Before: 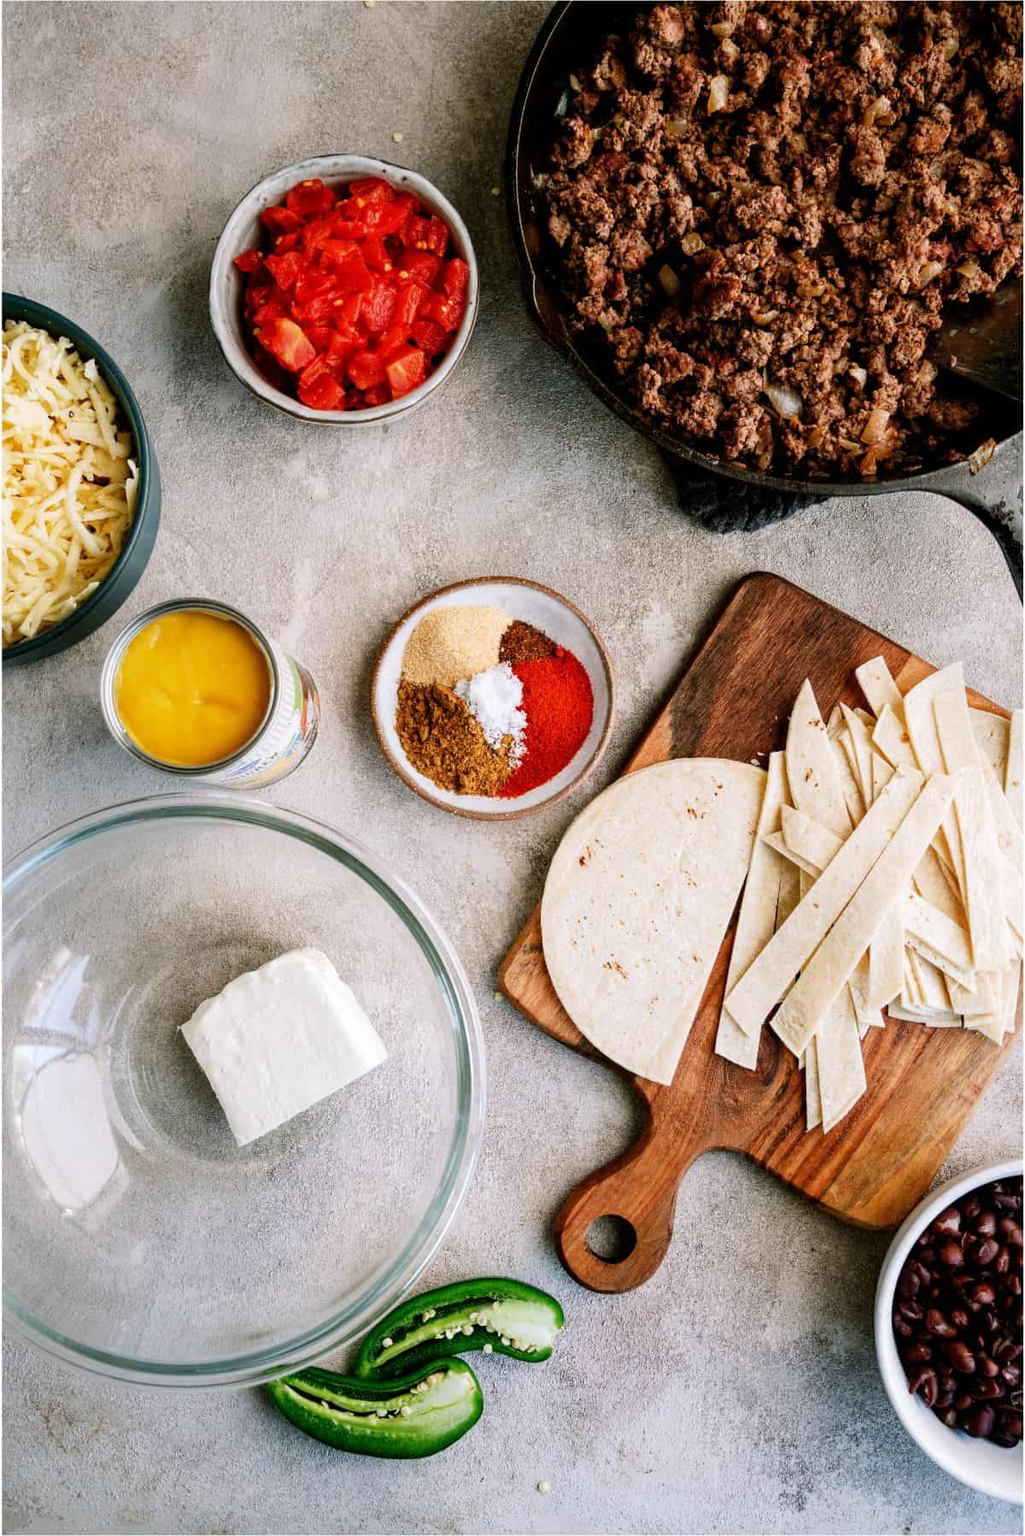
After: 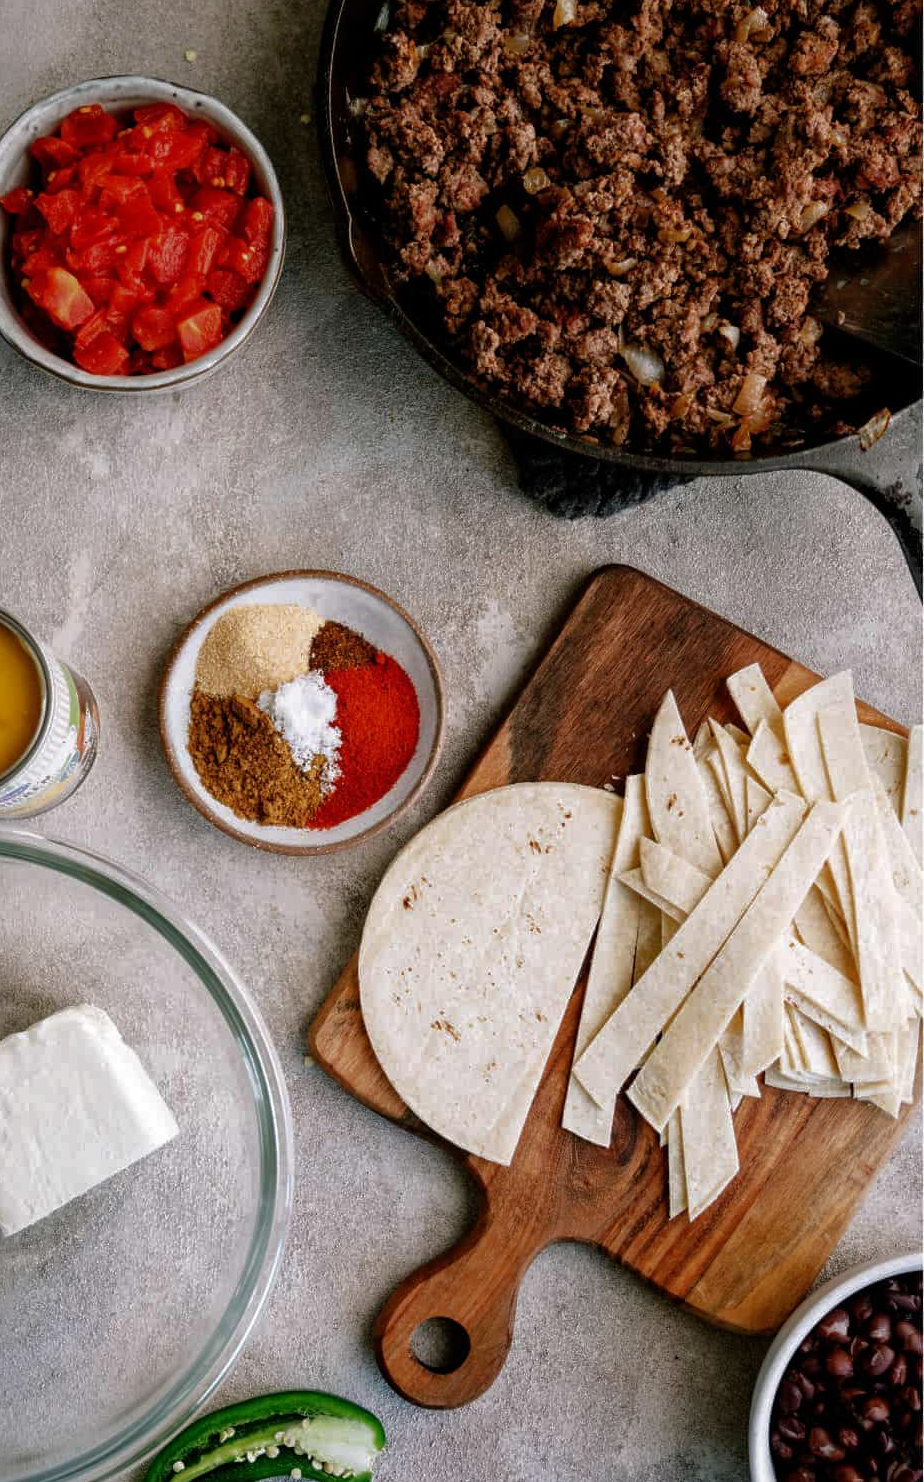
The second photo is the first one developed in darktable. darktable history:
base curve: curves: ch0 [(0, 0) (0.595, 0.418) (1, 1)]
crop: left 22.924%, top 5.868%, bottom 11.699%
